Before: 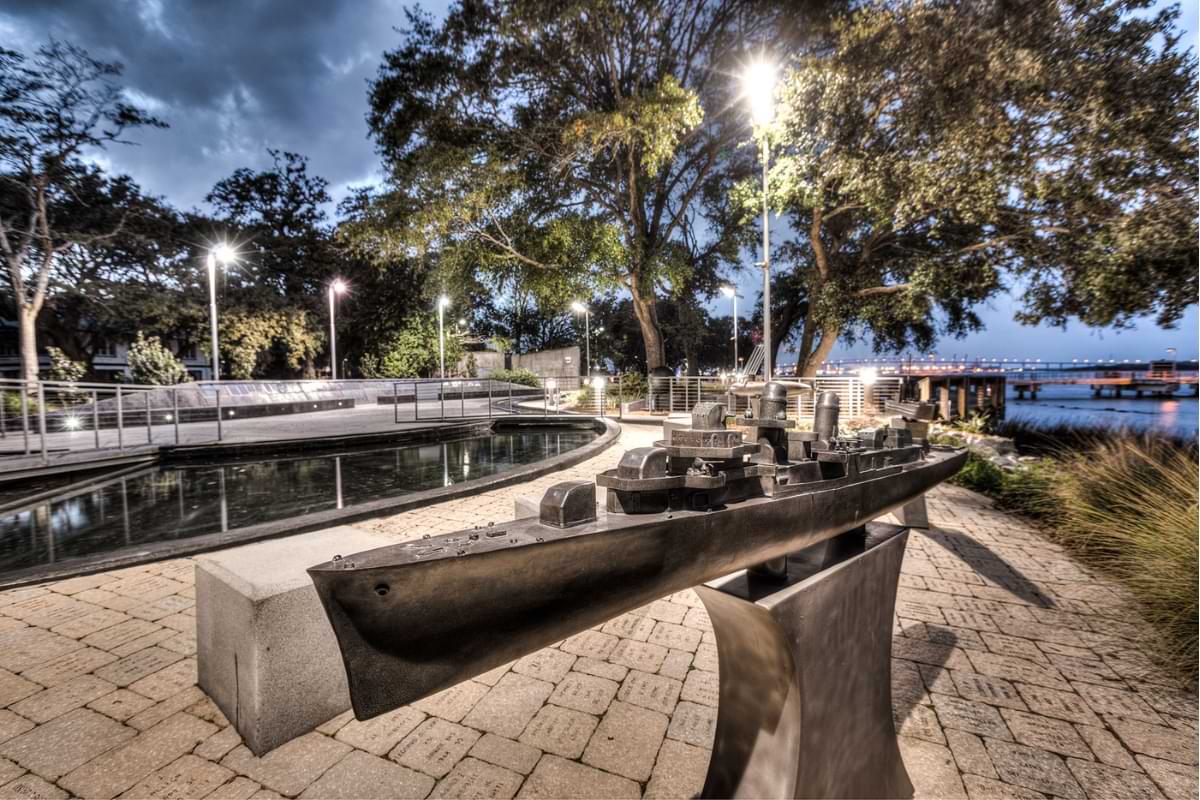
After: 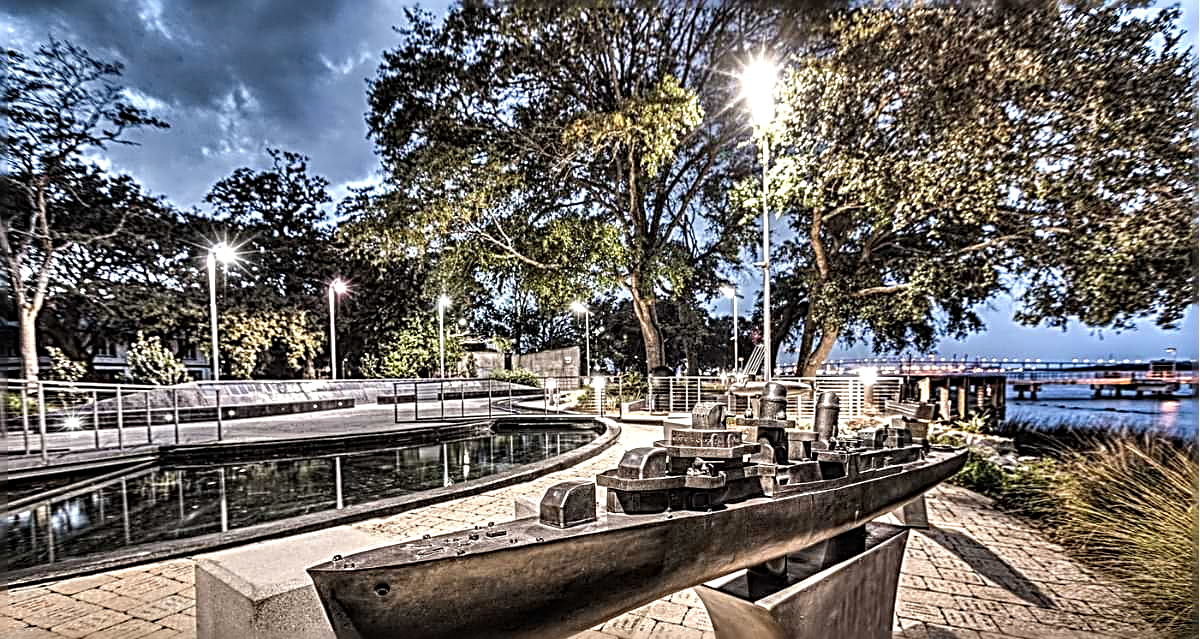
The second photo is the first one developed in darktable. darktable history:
sharpen: radius 3.146, amount 1.718
exposure: exposure 0.2 EV, compensate highlight preservation false
local contrast: on, module defaults
crop: bottom 19.705%
